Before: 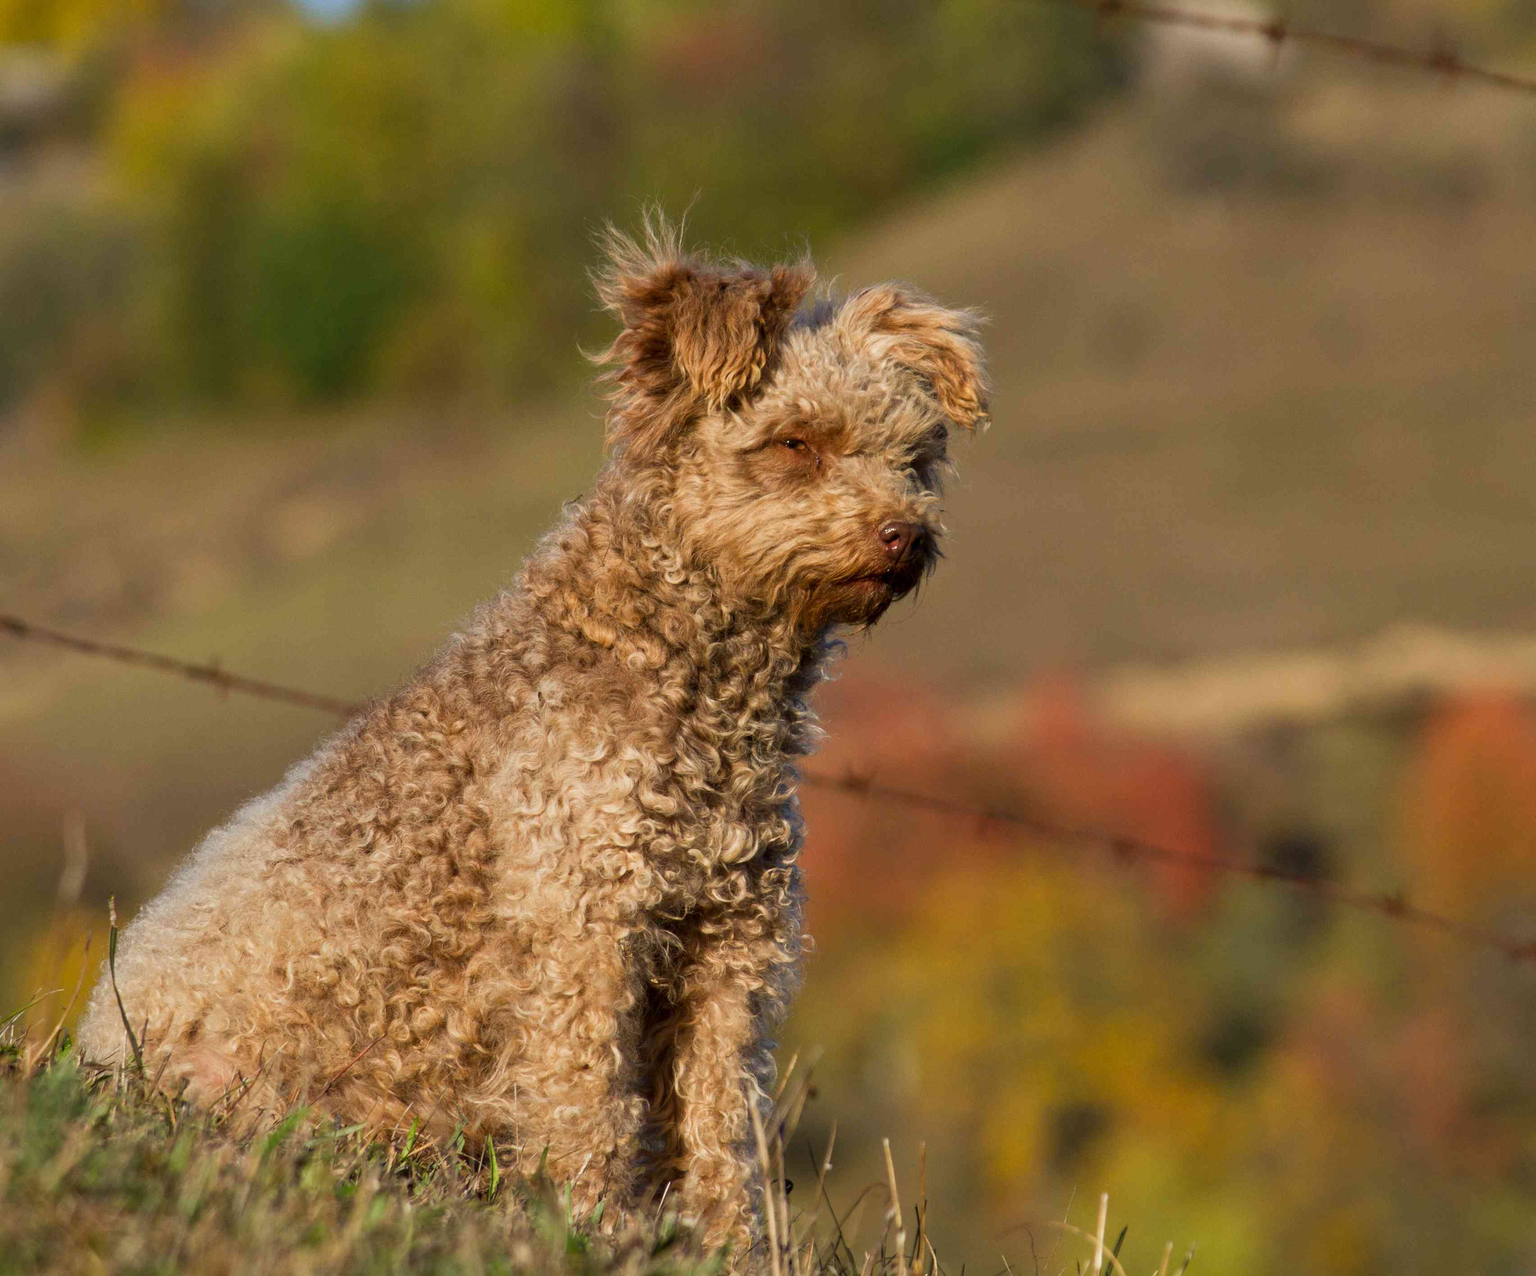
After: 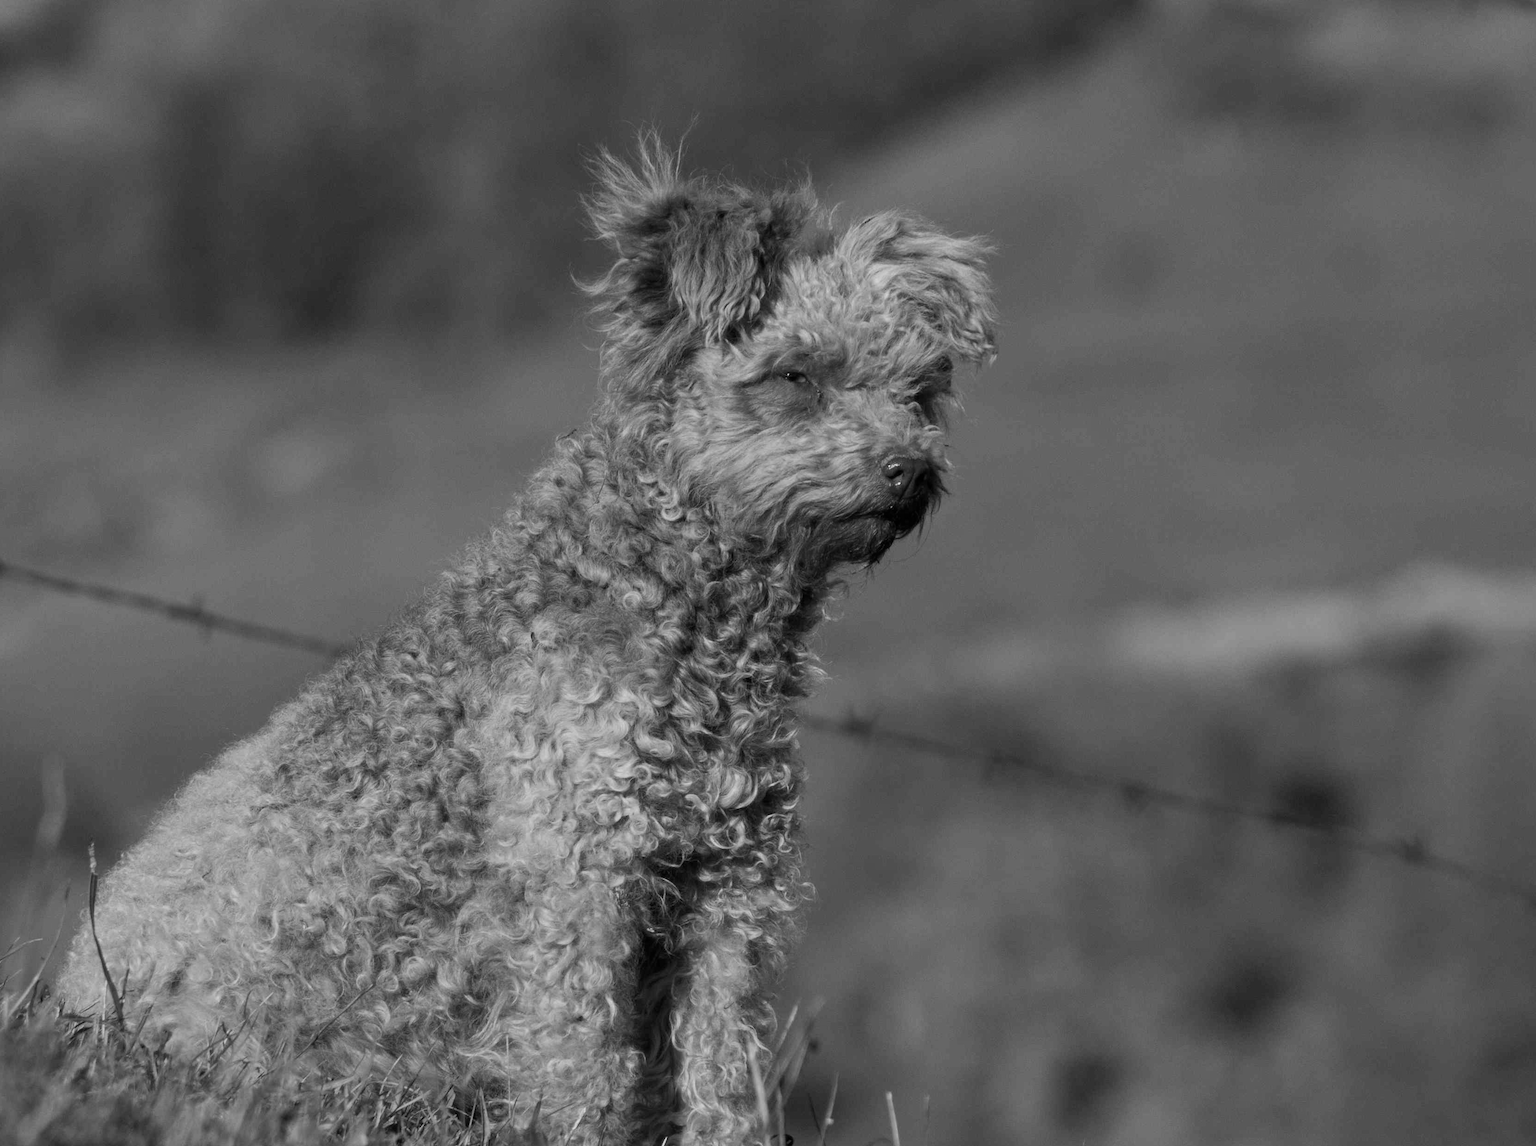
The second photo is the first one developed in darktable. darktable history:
color calibration: output gray [0.21, 0.42, 0.37, 0], gray › normalize channels true, illuminant same as pipeline (D50), adaptation XYZ, x 0.346, y 0.359, gamut compression 0
crop: left 1.507%, top 6.147%, right 1.379%, bottom 6.637%
